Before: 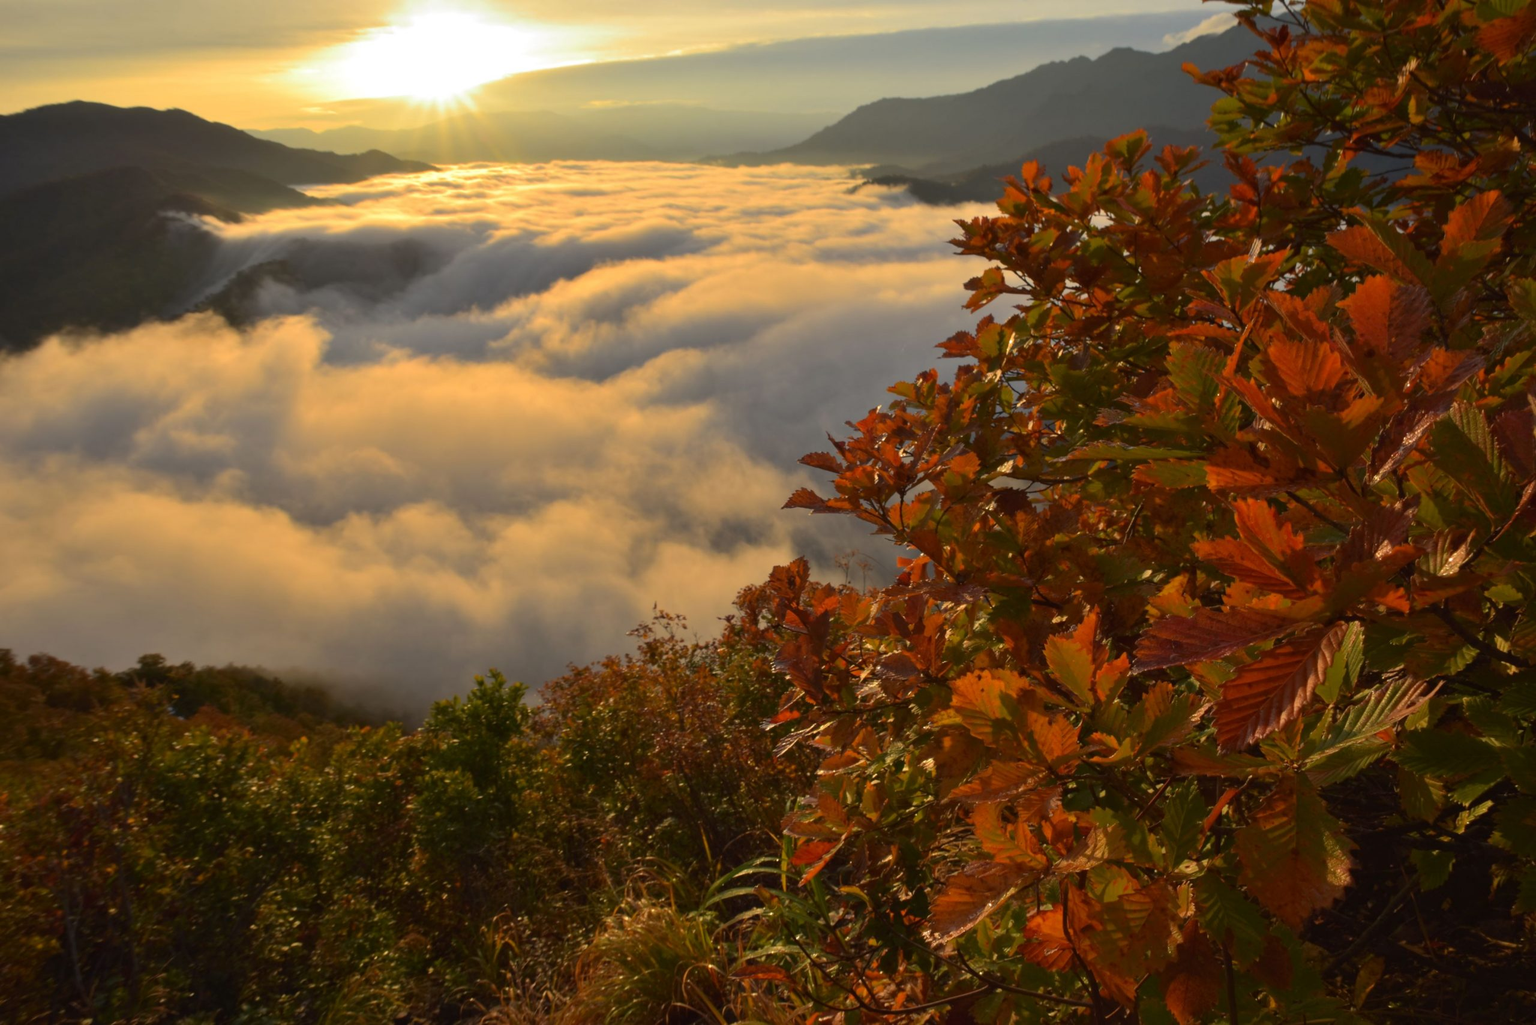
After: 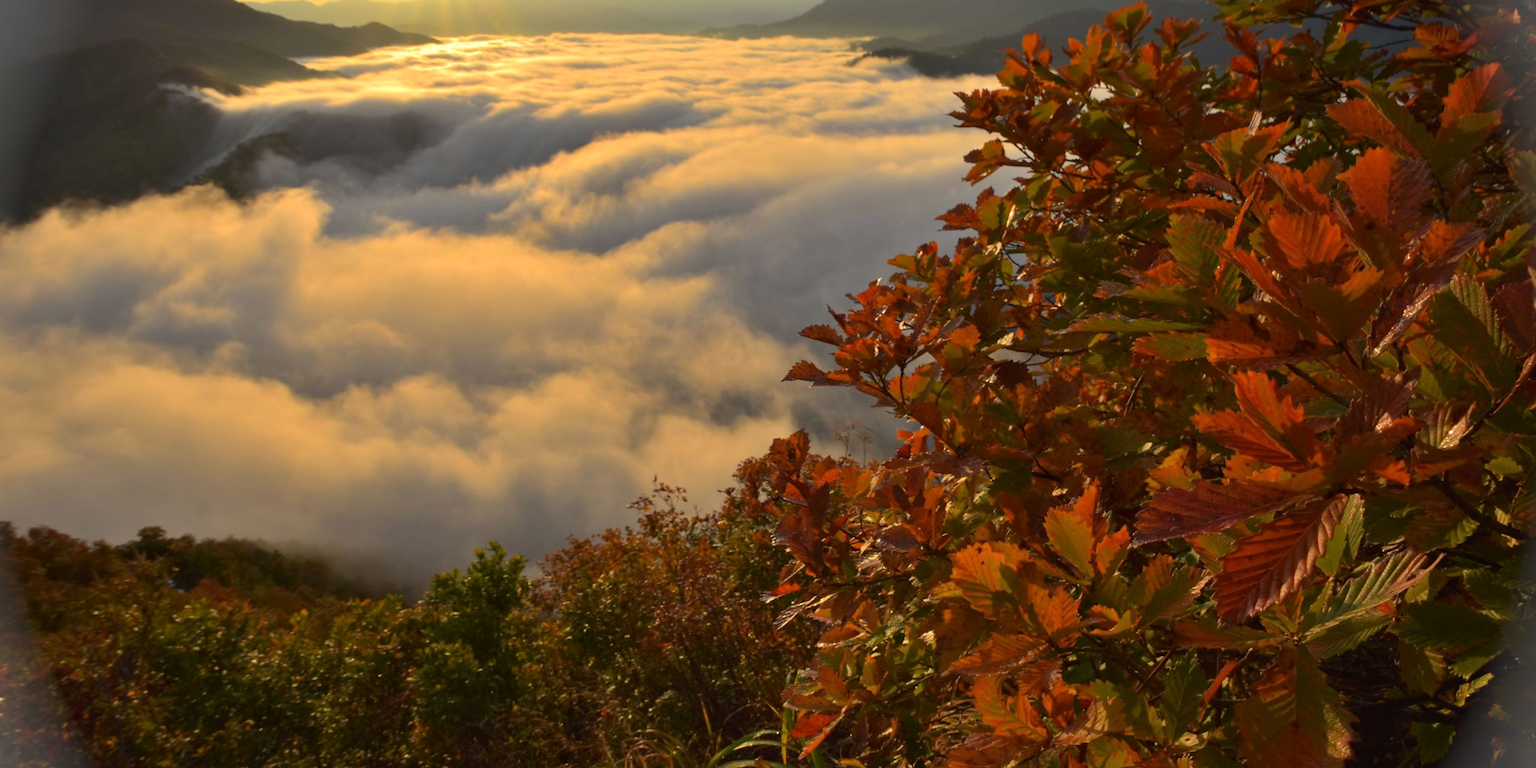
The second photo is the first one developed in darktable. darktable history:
vignetting: fall-off start 100%, brightness 0.3, saturation 0
contrast equalizer: octaves 7, y [[0.515 ×6], [0.507 ×6], [0.425 ×6], [0 ×6], [0 ×6]]
crop and rotate: top 12.5%, bottom 12.5%
